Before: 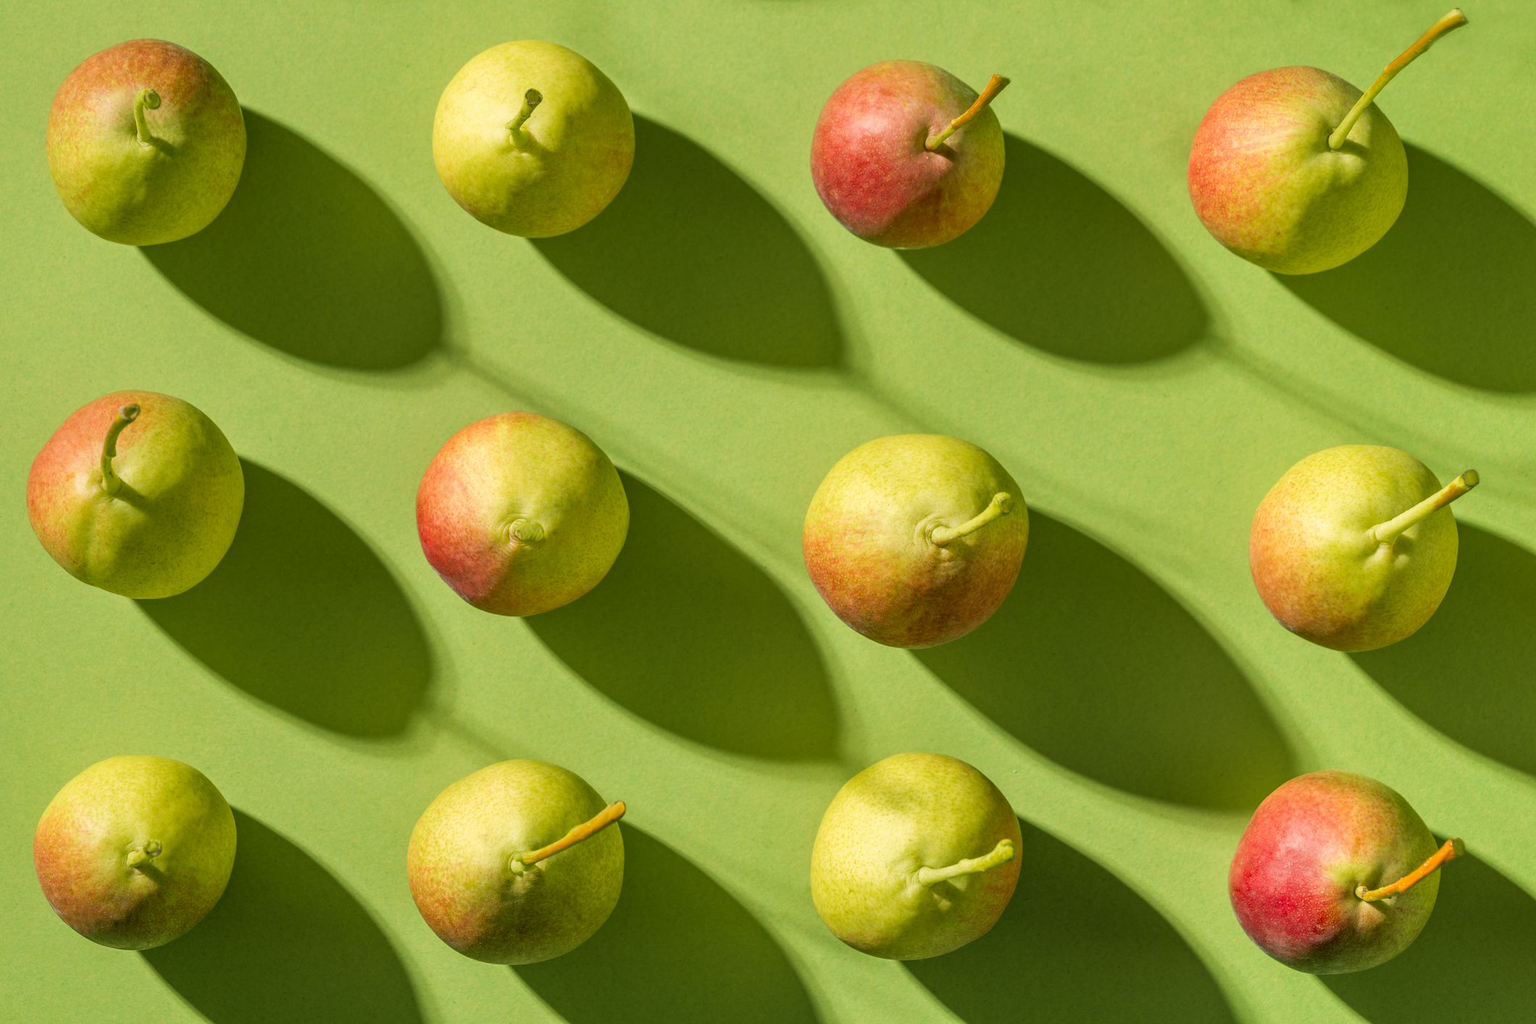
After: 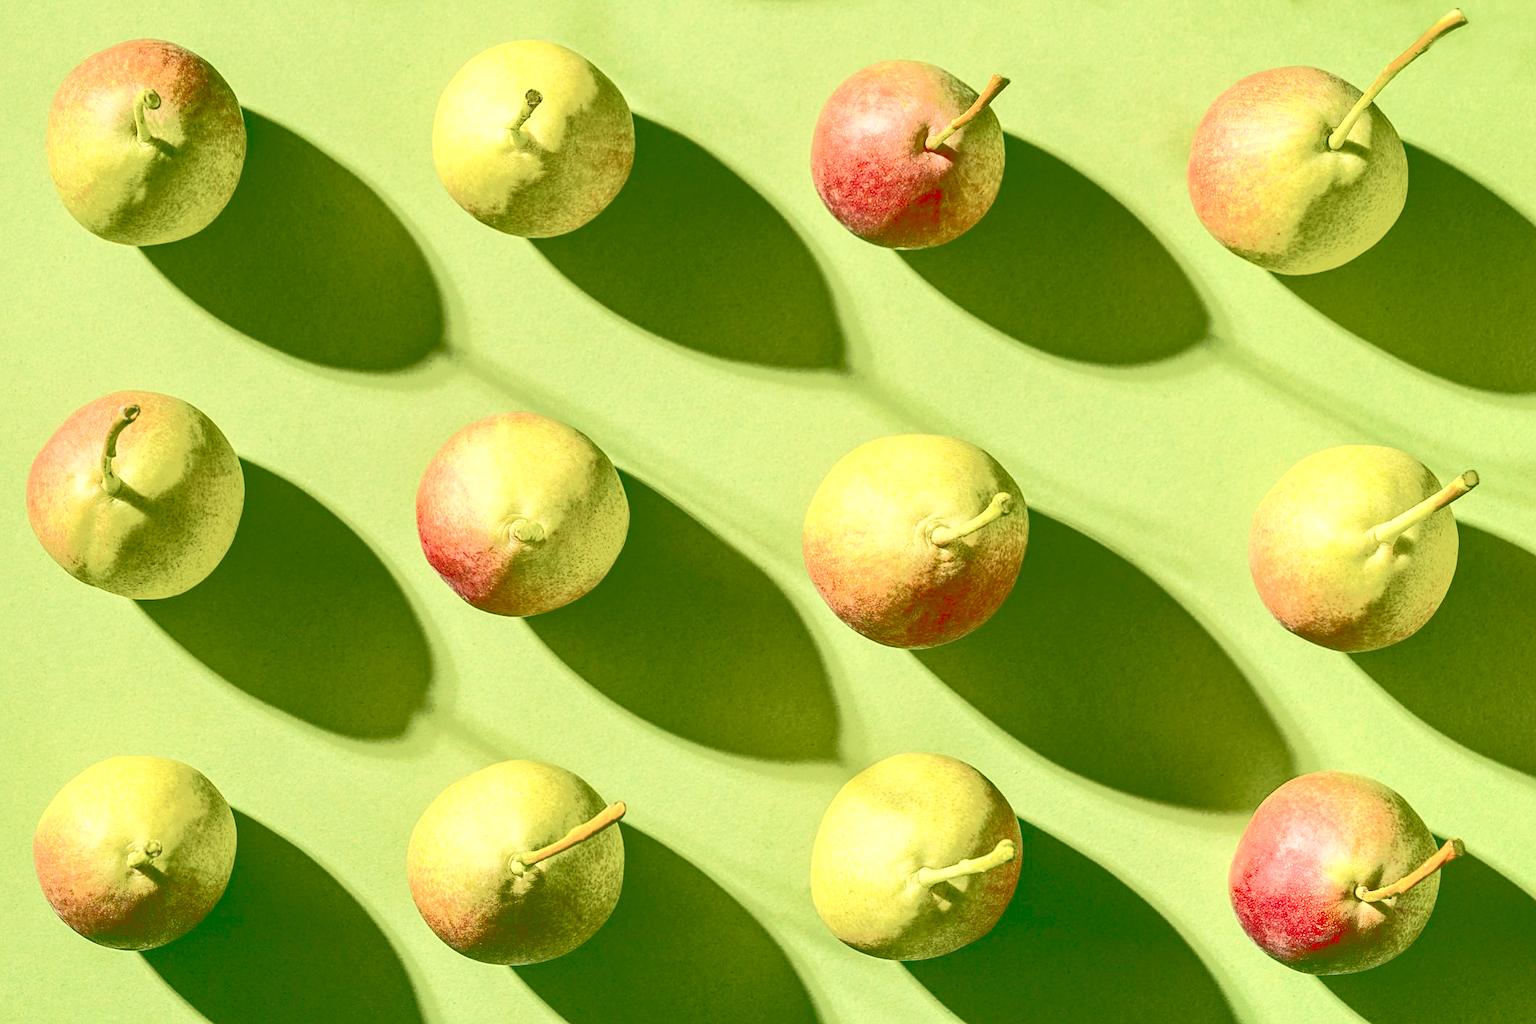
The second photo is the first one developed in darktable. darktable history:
local contrast: highlights 101%, shadows 100%, detail 120%, midtone range 0.2
sharpen: on, module defaults
exposure: exposure 0.373 EV, compensate highlight preservation false
tone curve: curves: ch0 [(0, 0) (0.003, 0.313) (0.011, 0.317) (0.025, 0.317) (0.044, 0.322) (0.069, 0.327) (0.1, 0.335) (0.136, 0.347) (0.177, 0.364) (0.224, 0.384) (0.277, 0.421) (0.335, 0.459) (0.399, 0.501) (0.468, 0.554) (0.543, 0.611) (0.623, 0.679) (0.709, 0.751) (0.801, 0.804) (0.898, 0.844) (1, 1)], color space Lab, linked channels, preserve colors none
contrast brightness saturation: contrast 0.509, saturation -0.09
velvia: on, module defaults
